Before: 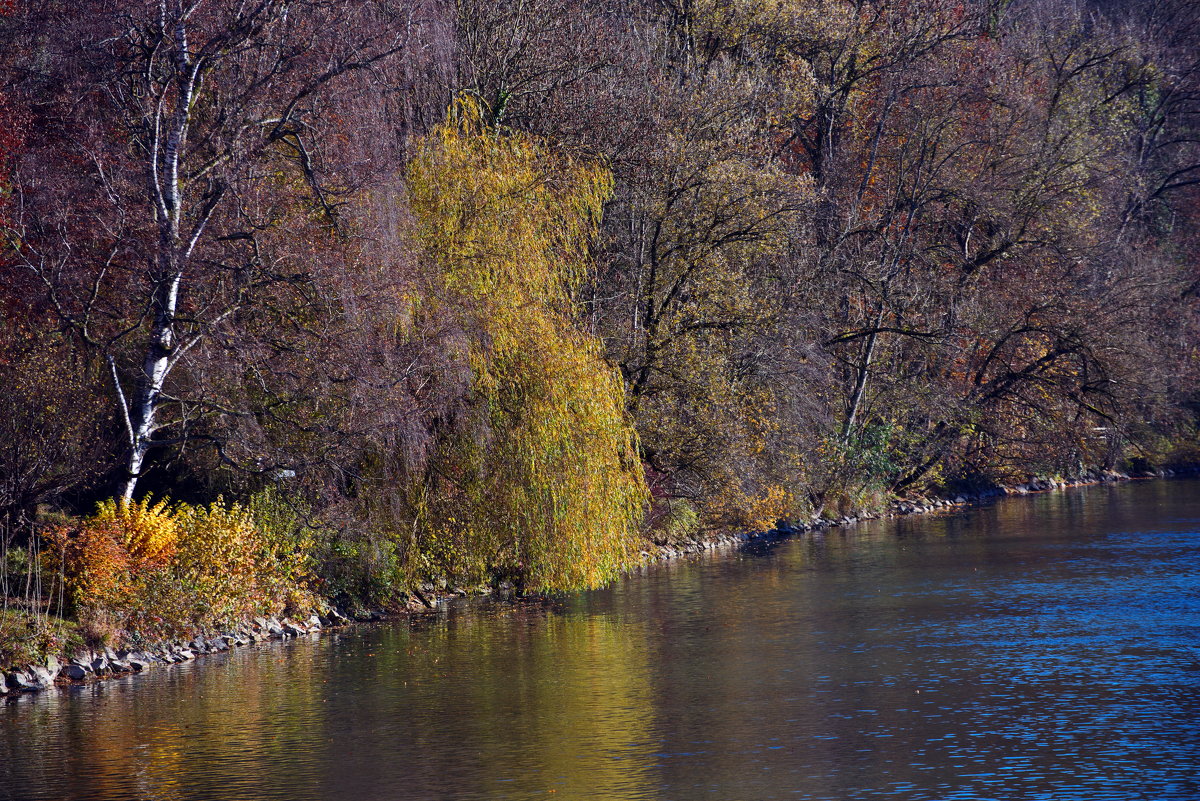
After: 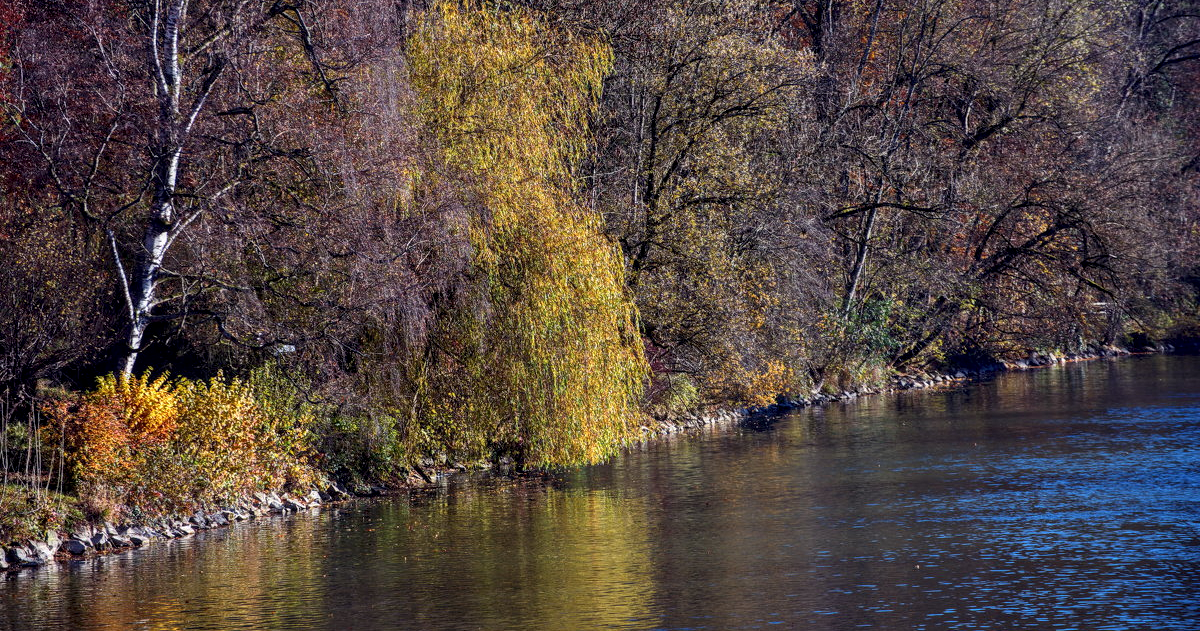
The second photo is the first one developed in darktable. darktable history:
crop and rotate: top 15.827%, bottom 5.332%
local contrast: highlights 61%, detail 143%, midtone range 0.43
